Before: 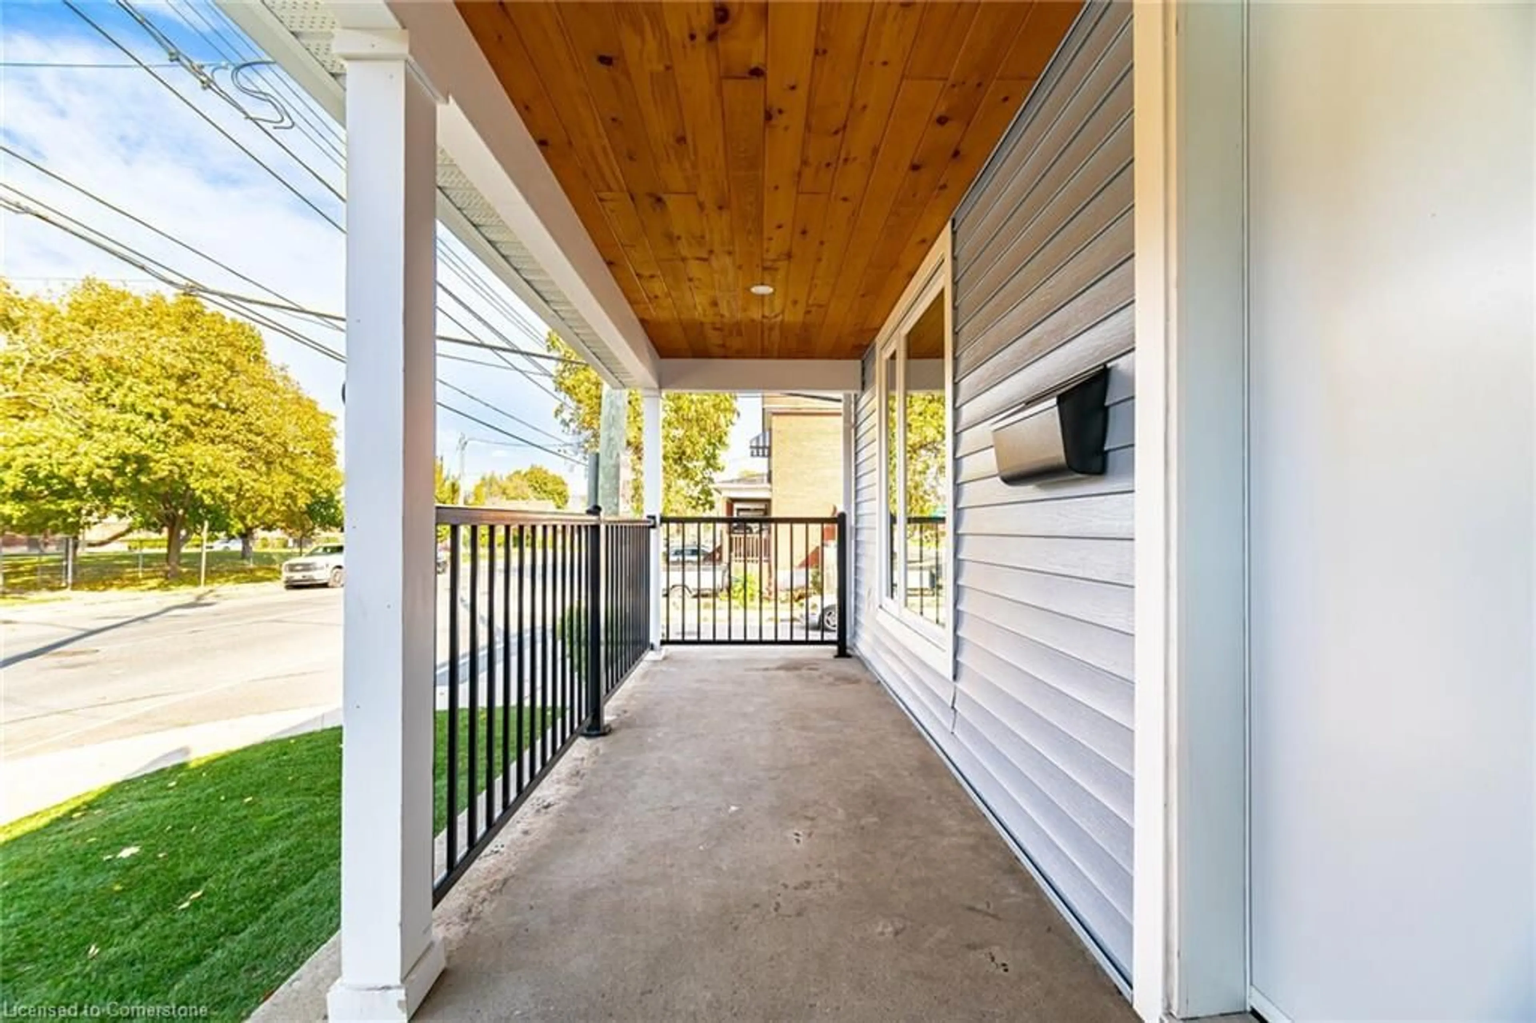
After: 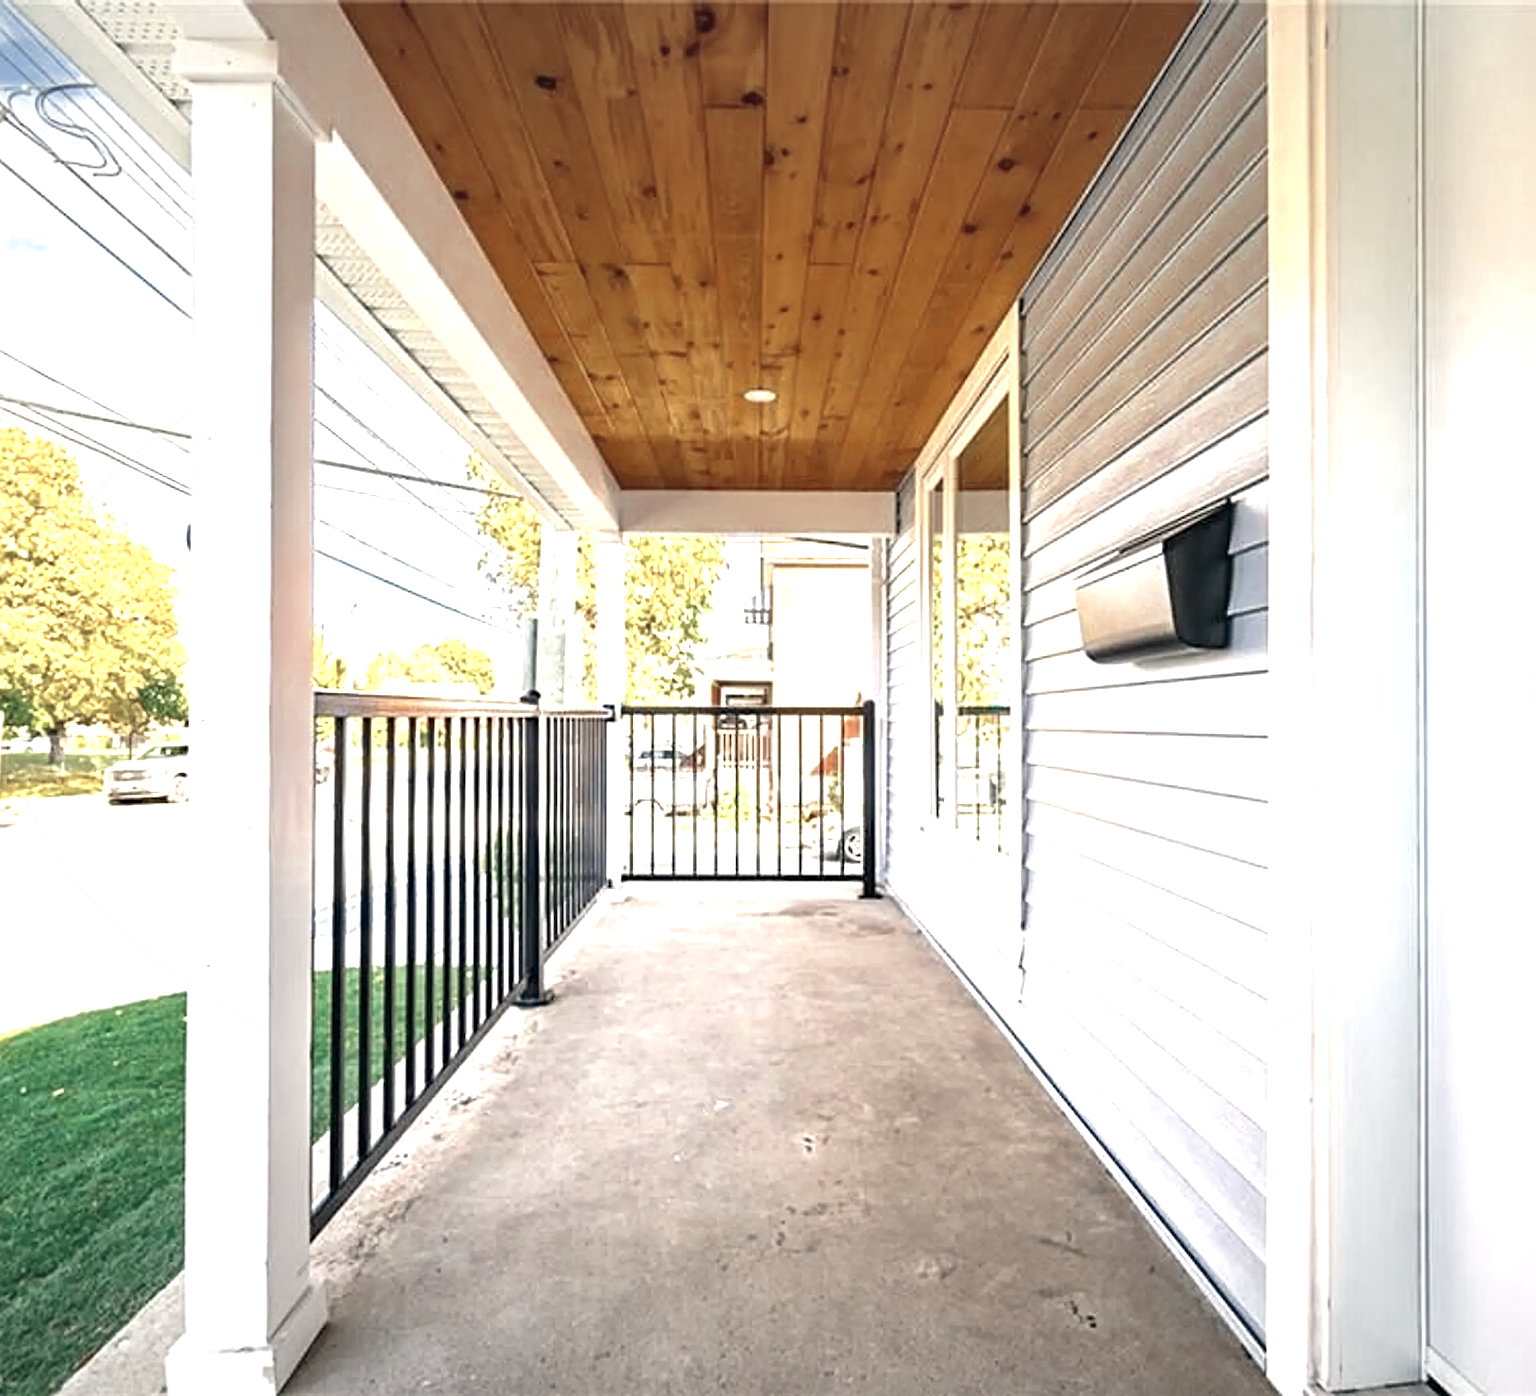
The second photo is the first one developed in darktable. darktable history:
exposure: black level correction 0, exposure 1.124 EV, compensate exposure bias true, compensate highlight preservation false
crop: left 13.395%, right 13.362%
sharpen: radius 2.751
color zones: curves: ch0 [(0, 0.5) (0.125, 0.4) (0.25, 0.5) (0.375, 0.4) (0.5, 0.4) (0.625, 0.35) (0.75, 0.35) (0.875, 0.5)]; ch1 [(0, 0.35) (0.125, 0.45) (0.25, 0.35) (0.375, 0.35) (0.5, 0.35) (0.625, 0.35) (0.75, 0.45) (0.875, 0.35)]; ch2 [(0, 0.6) (0.125, 0.5) (0.25, 0.5) (0.375, 0.6) (0.5, 0.6) (0.625, 0.5) (0.75, 0.5) (0.875, 0.5)]
color correction: highlights a* 2.83, highlights b* 5.02, shadows a* -2.02, shadows b* -4.89, saturation 0.797
vignetting: fall-off start 99.1%, fall-off radius 100.73%, brightness -0.456, saturation -0.309, width/height ratio 1.424, unbound false
